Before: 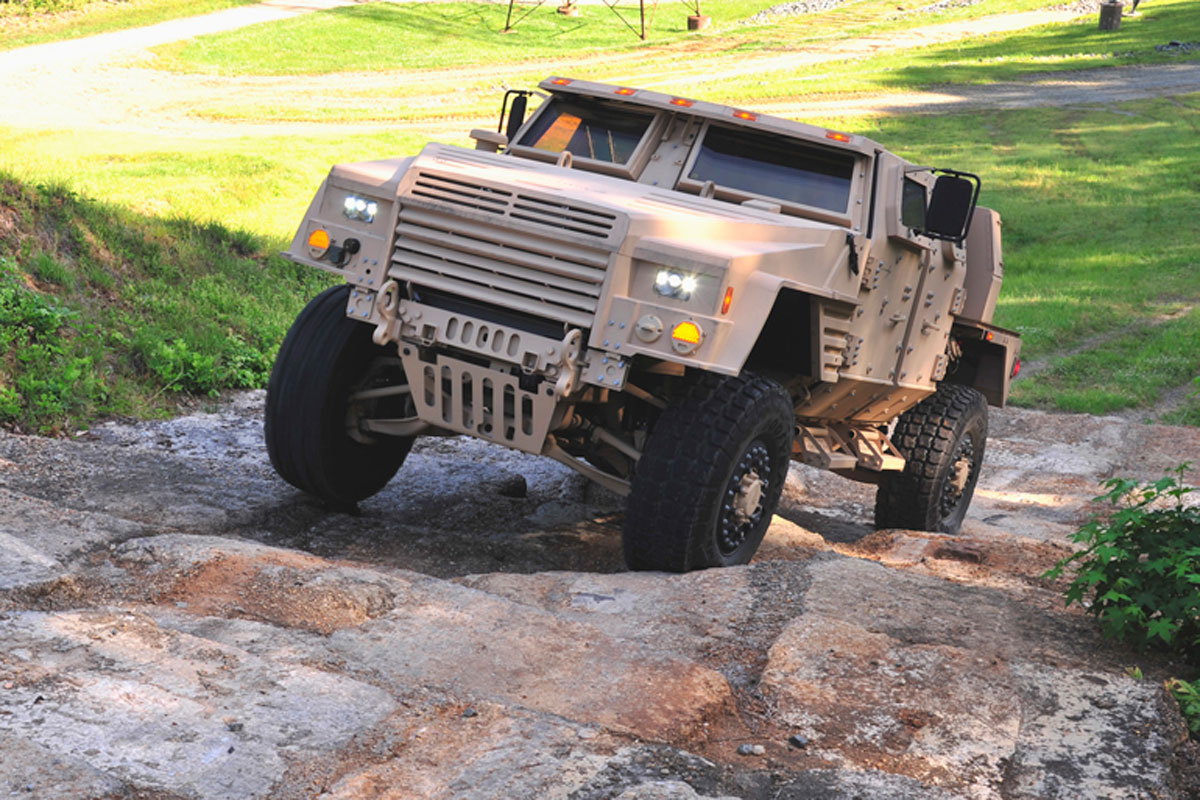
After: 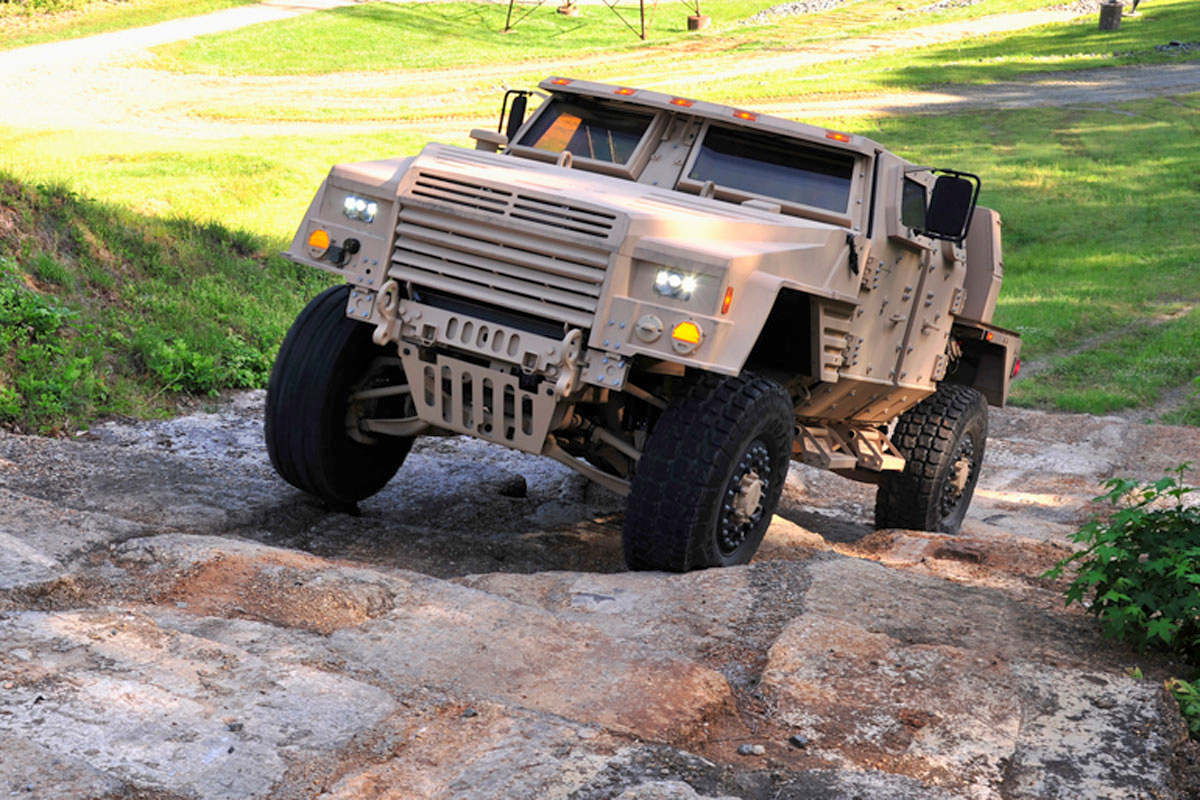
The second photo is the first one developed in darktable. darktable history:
exposure: black level correction 0.009, compensate highlight preservation false
